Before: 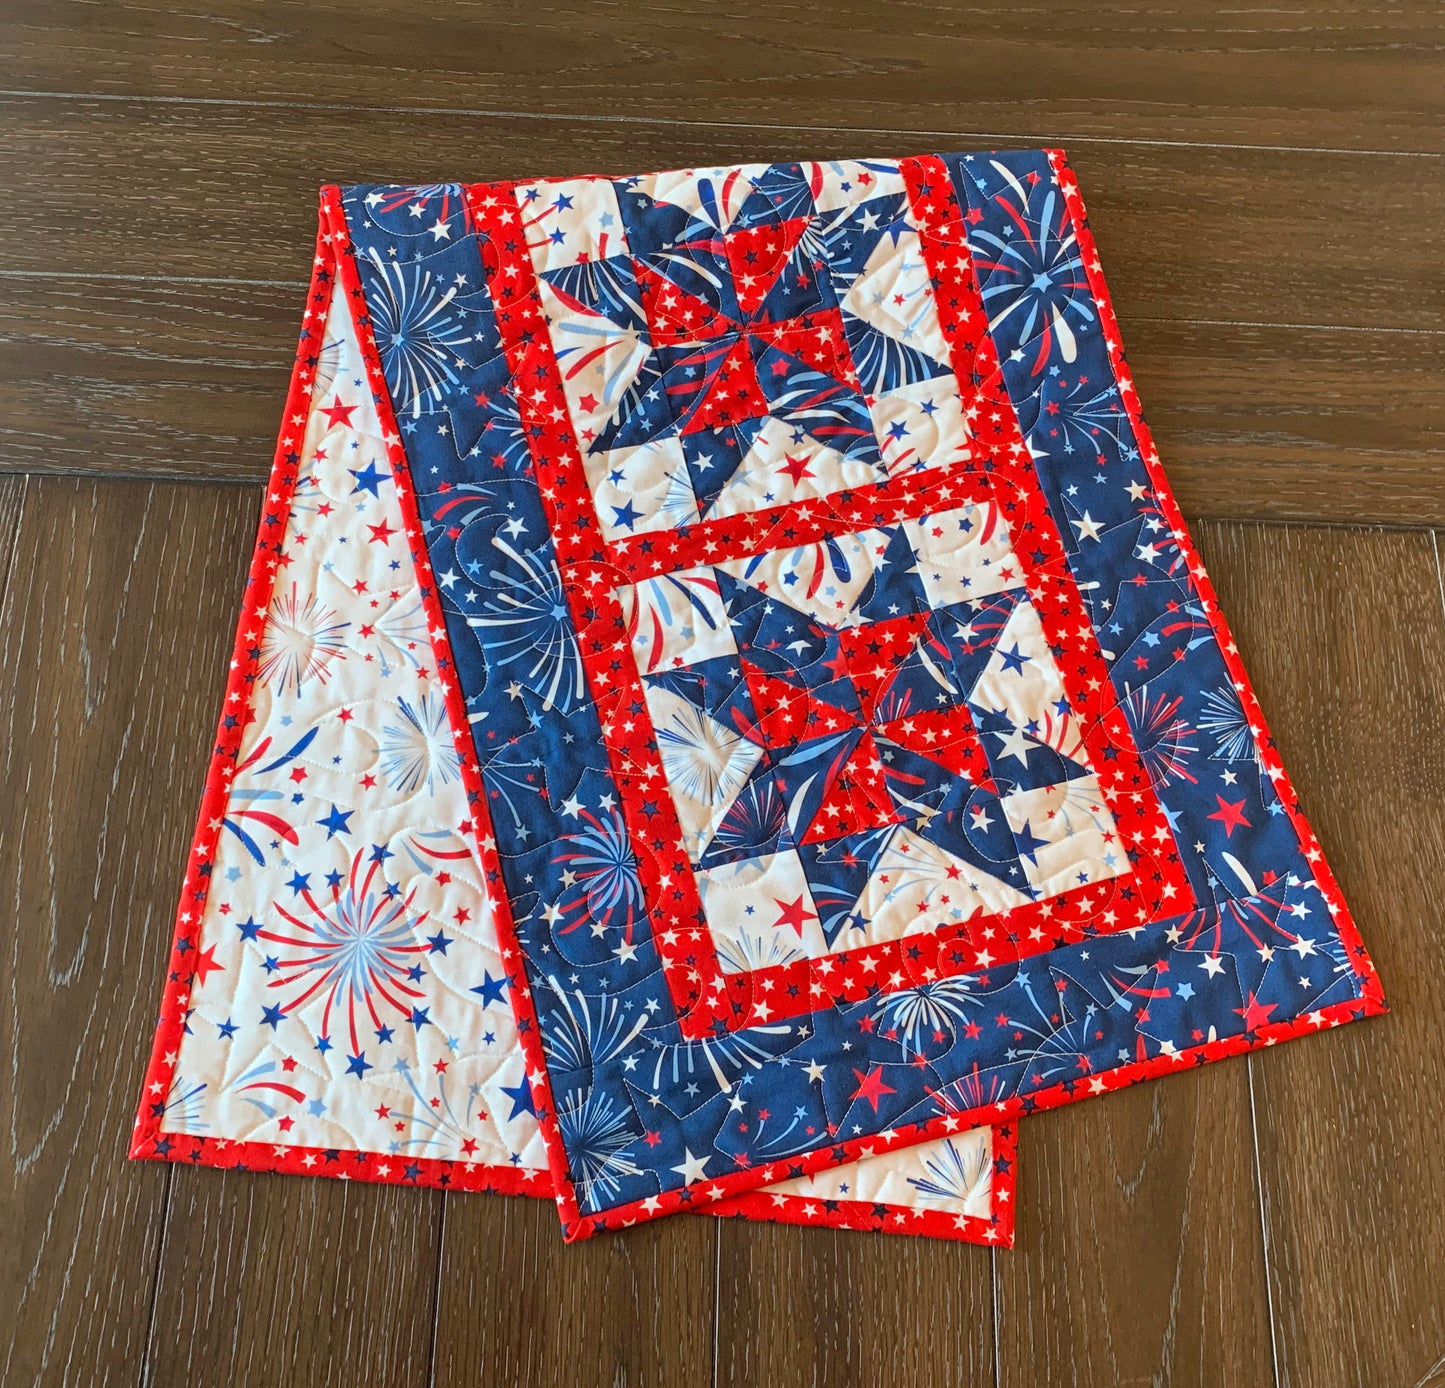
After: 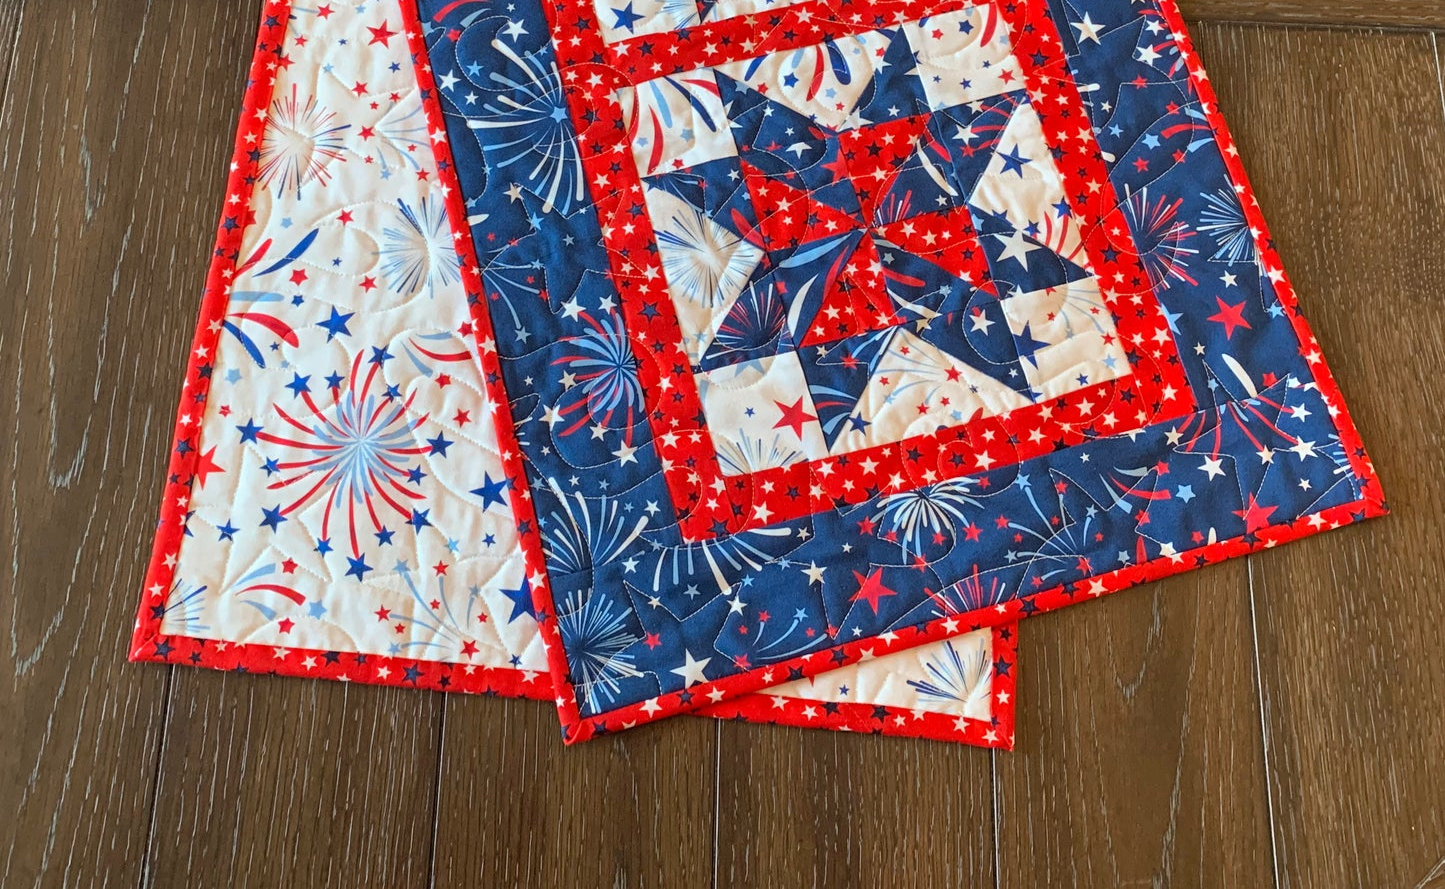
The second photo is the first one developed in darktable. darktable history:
crop and rotate: top 35.901%
